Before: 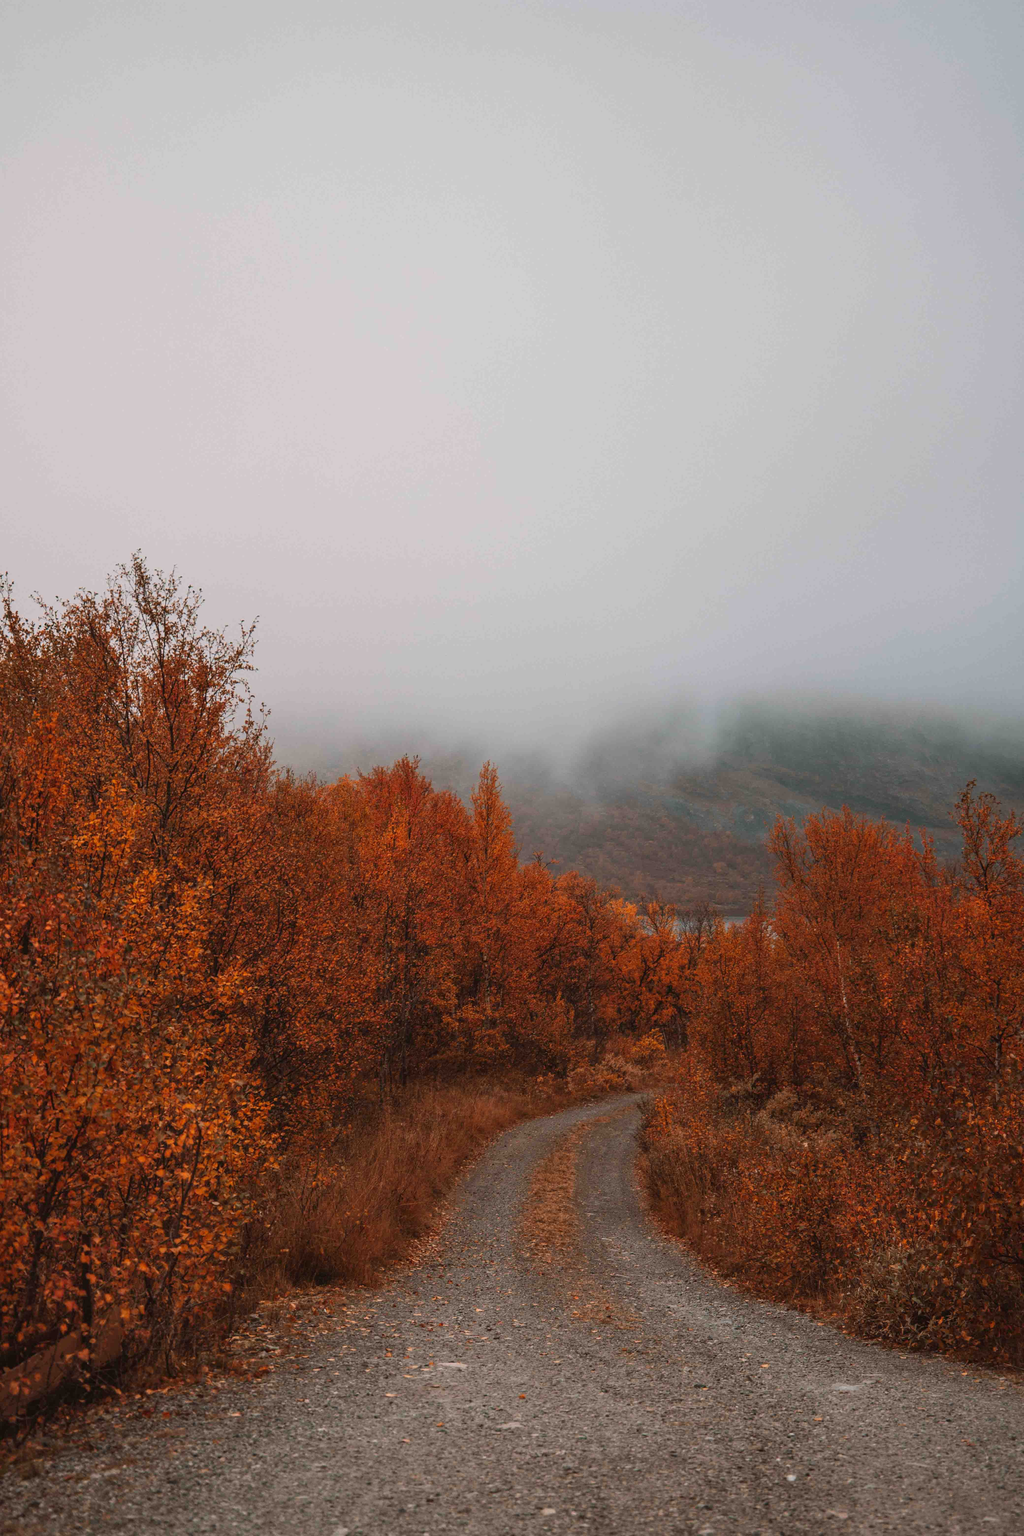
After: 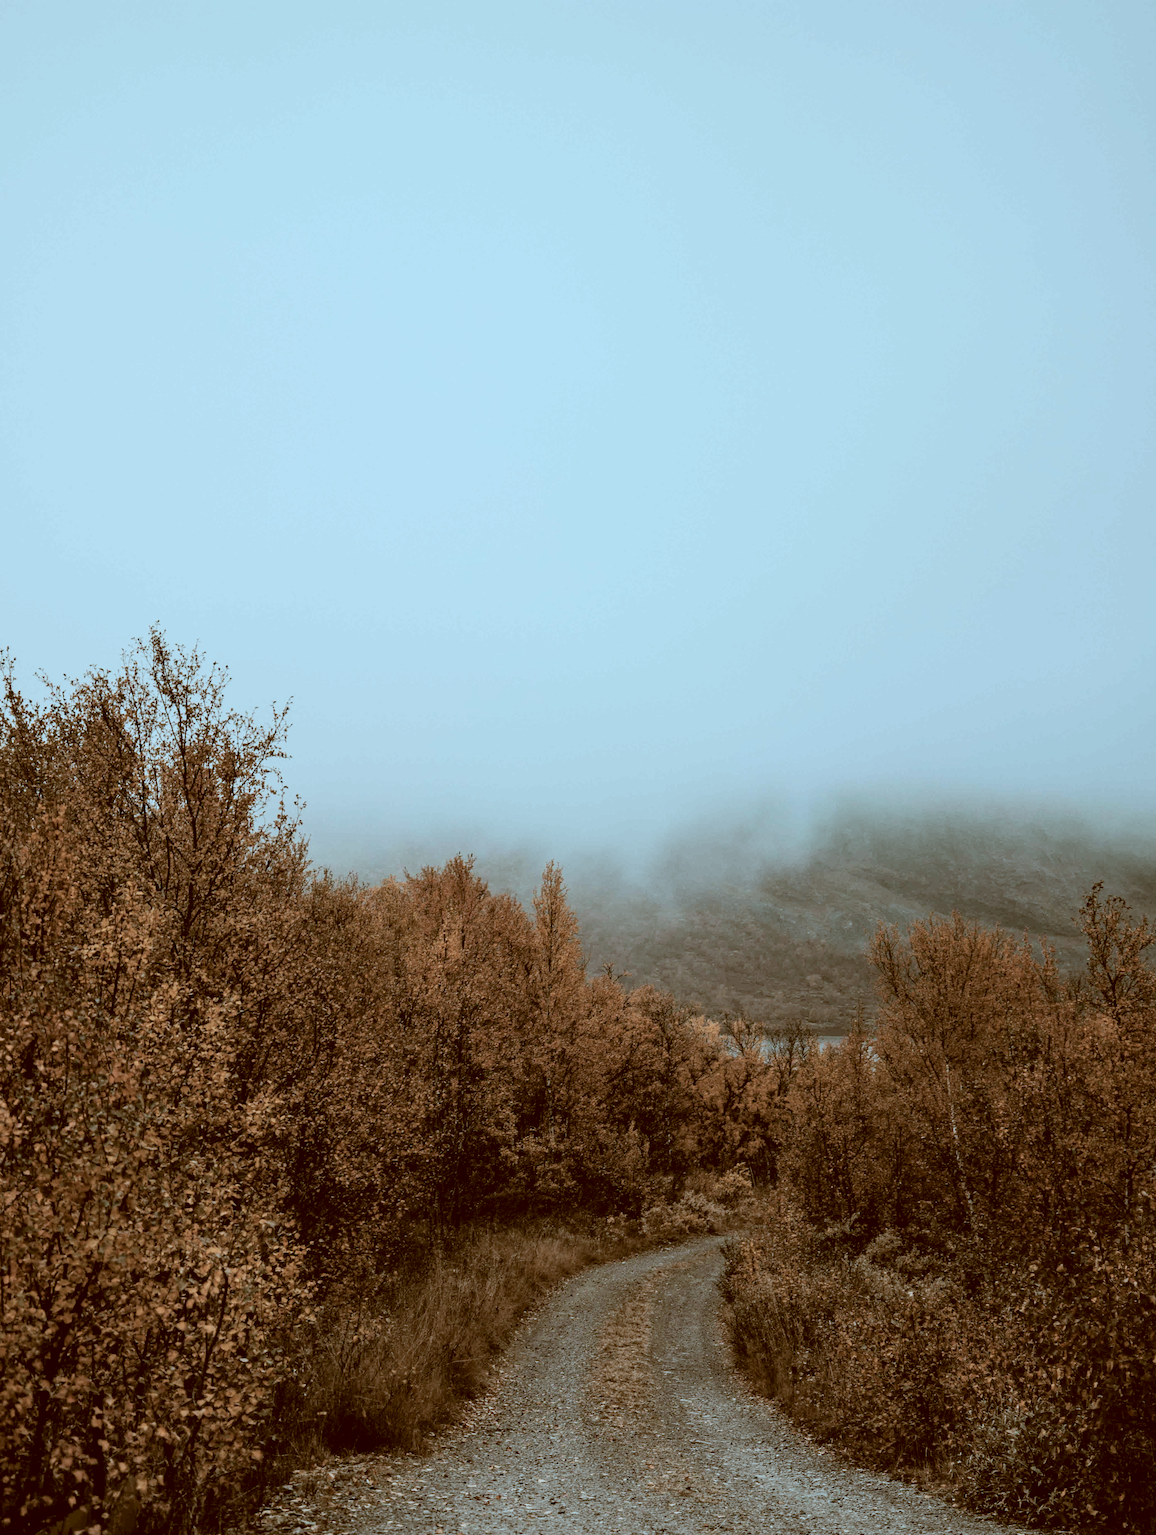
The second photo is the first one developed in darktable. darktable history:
filmic rgb: black relative exposure -5 EV, white relative exposure 3.5 EV, hardness 3.19, contrast 1.3, highlights saturation mix -50%
color correction: highlights a* -14.62, highlights b* -16.22, shadows a* 10.12, shadows b* 29.4
contrast brightness saturation: brightness 0.18, saturation -0.5
crop and rotate: top 0%, bottom 11.49%
white balance: red 0.931, blue 1.11
